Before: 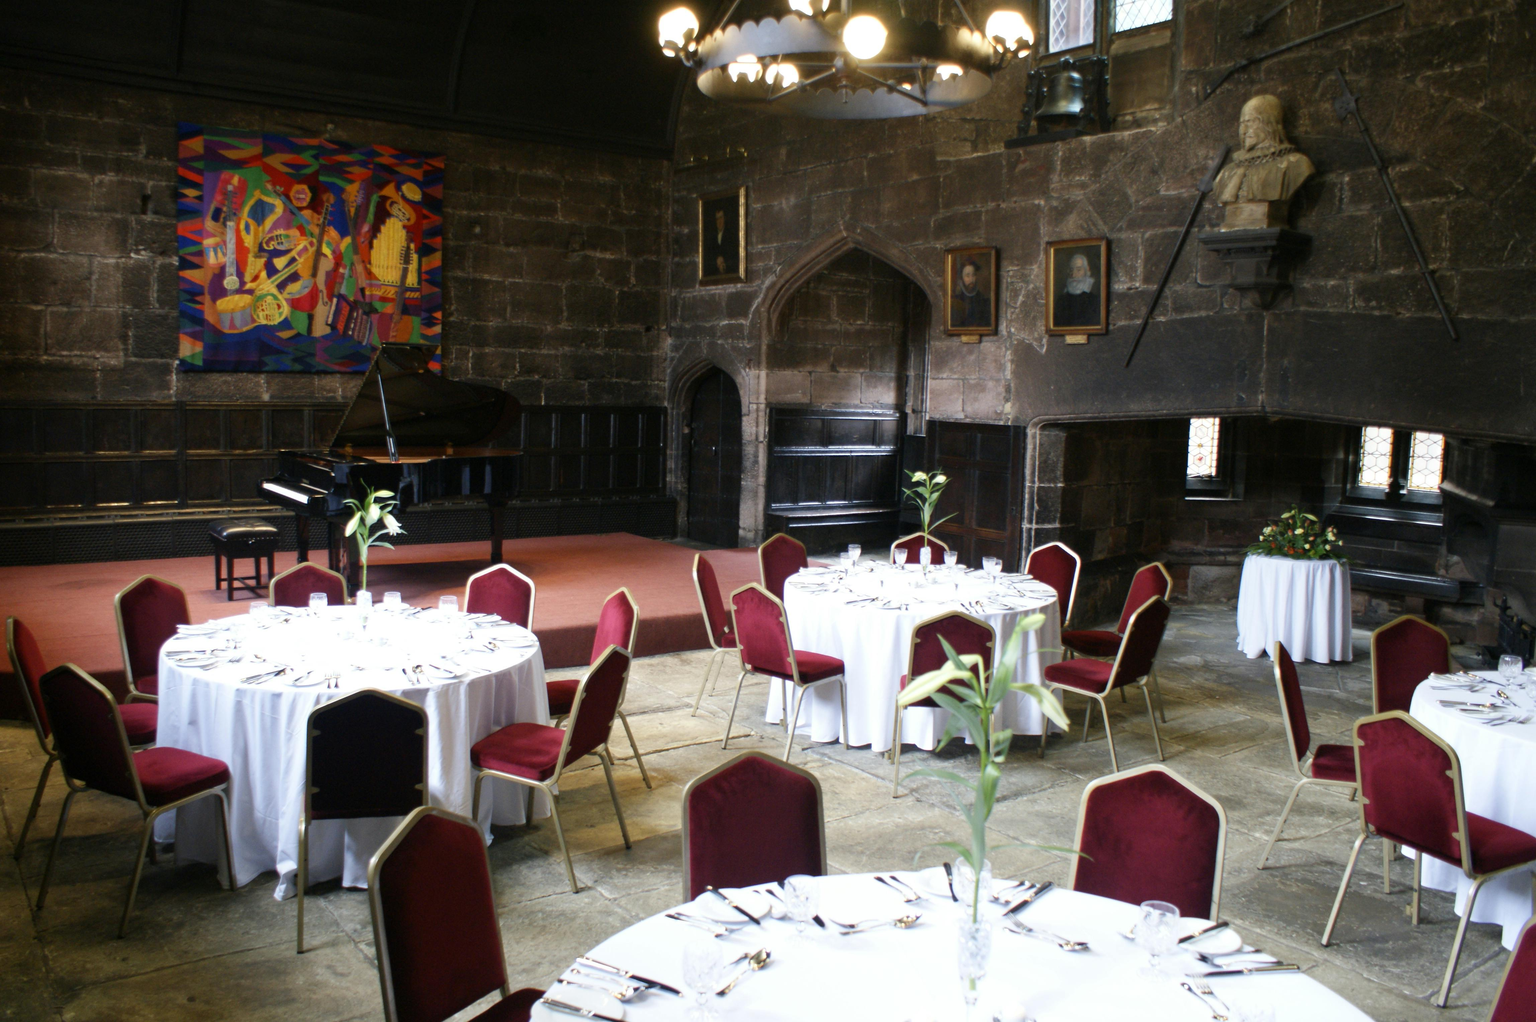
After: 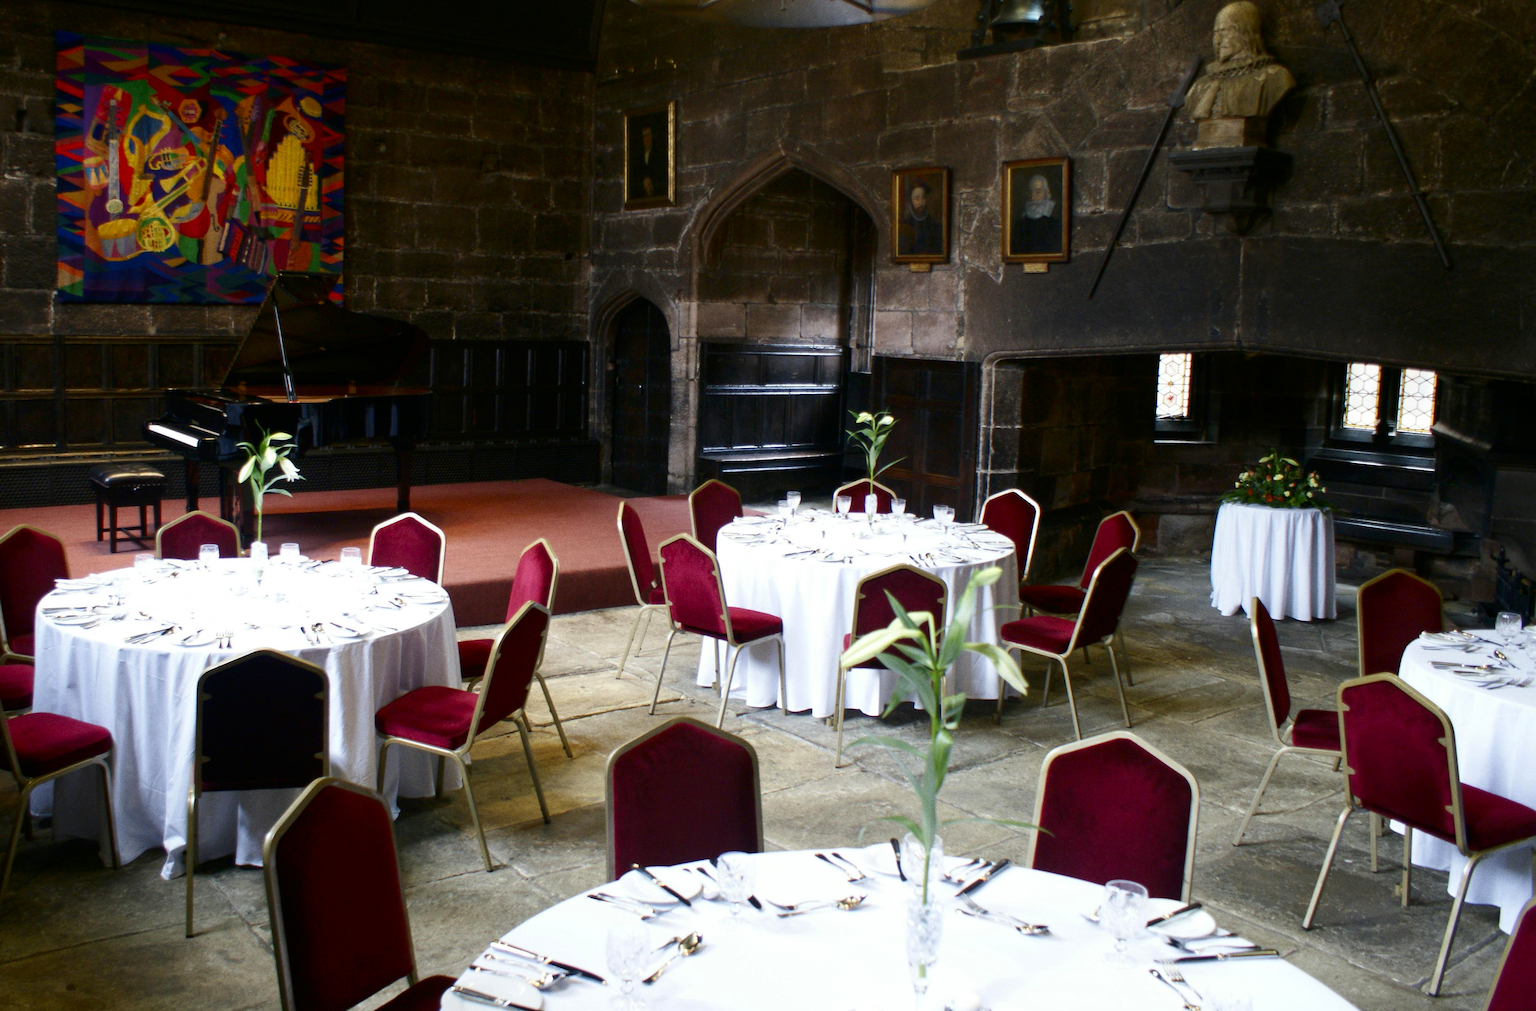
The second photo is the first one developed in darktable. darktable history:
crop and rotate: left 8.262%, top 9.226%
grain: coarseness 0.47 ISO
contrast brightness saturation: contrast 0.07, brightness -0.14, saturation 0.11
